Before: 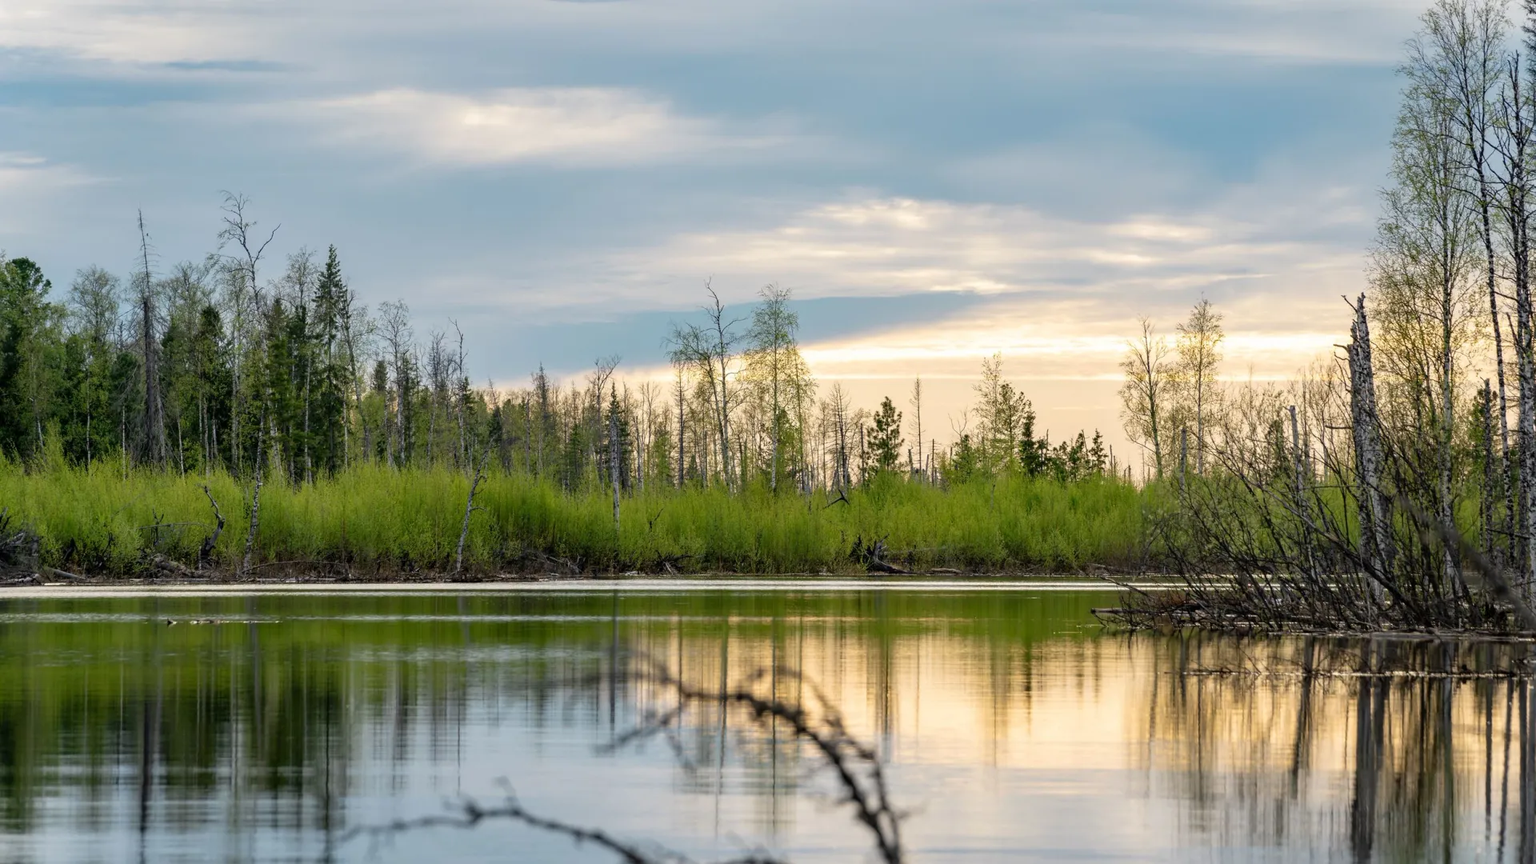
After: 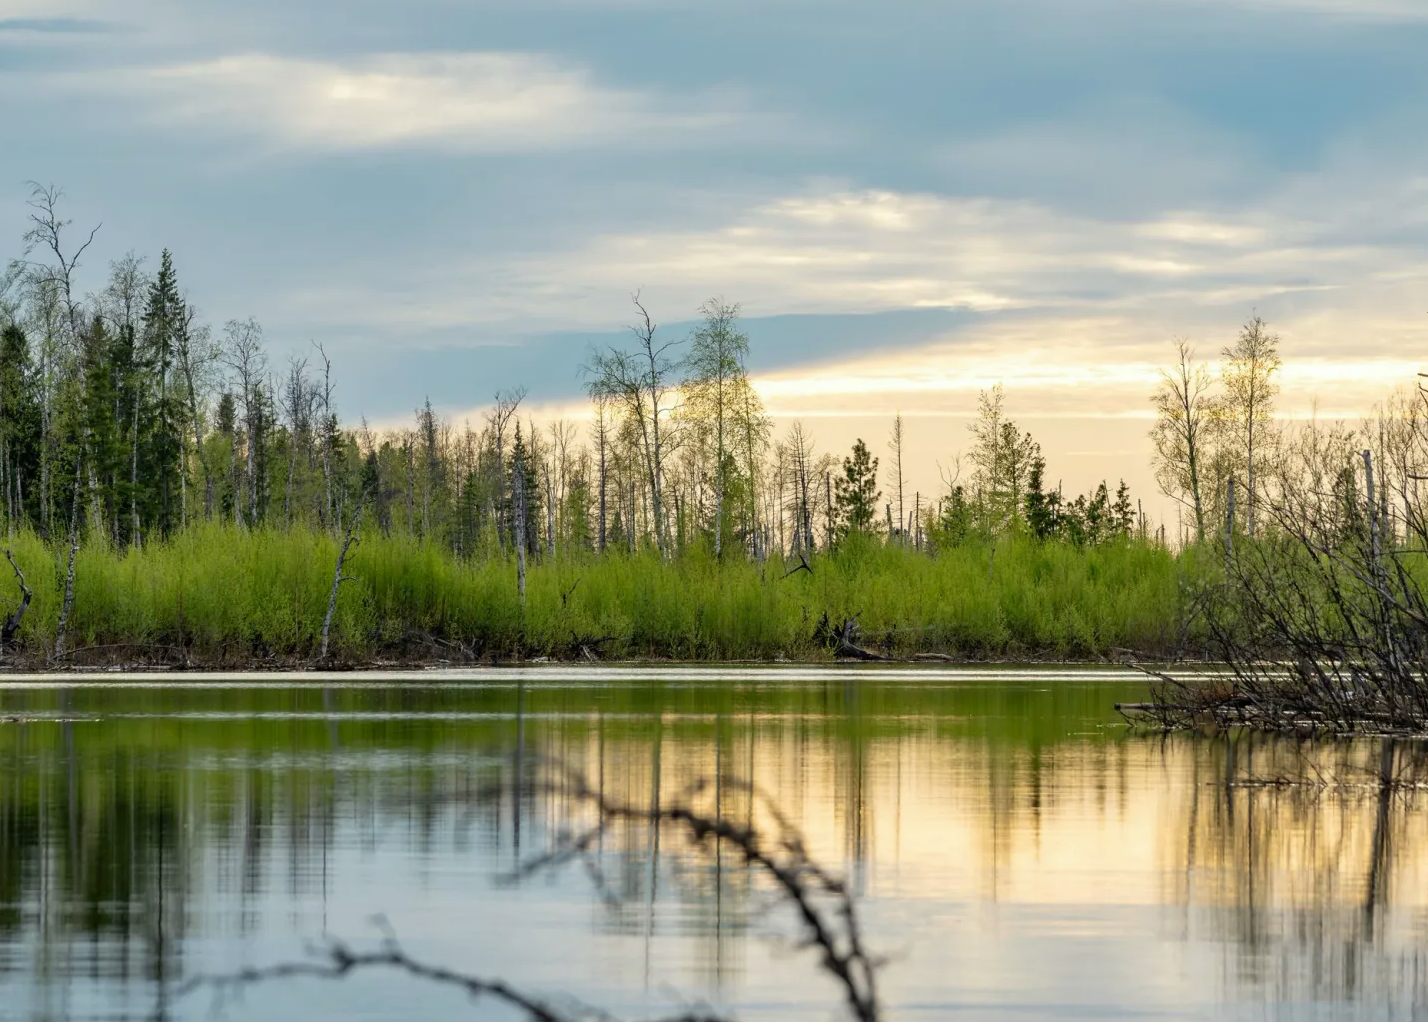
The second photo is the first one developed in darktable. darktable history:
crop and rotate: left 13.006%, top 5.312%, right 12.615%
color correction: highlights a* -2.48, highlights b* 2.41
